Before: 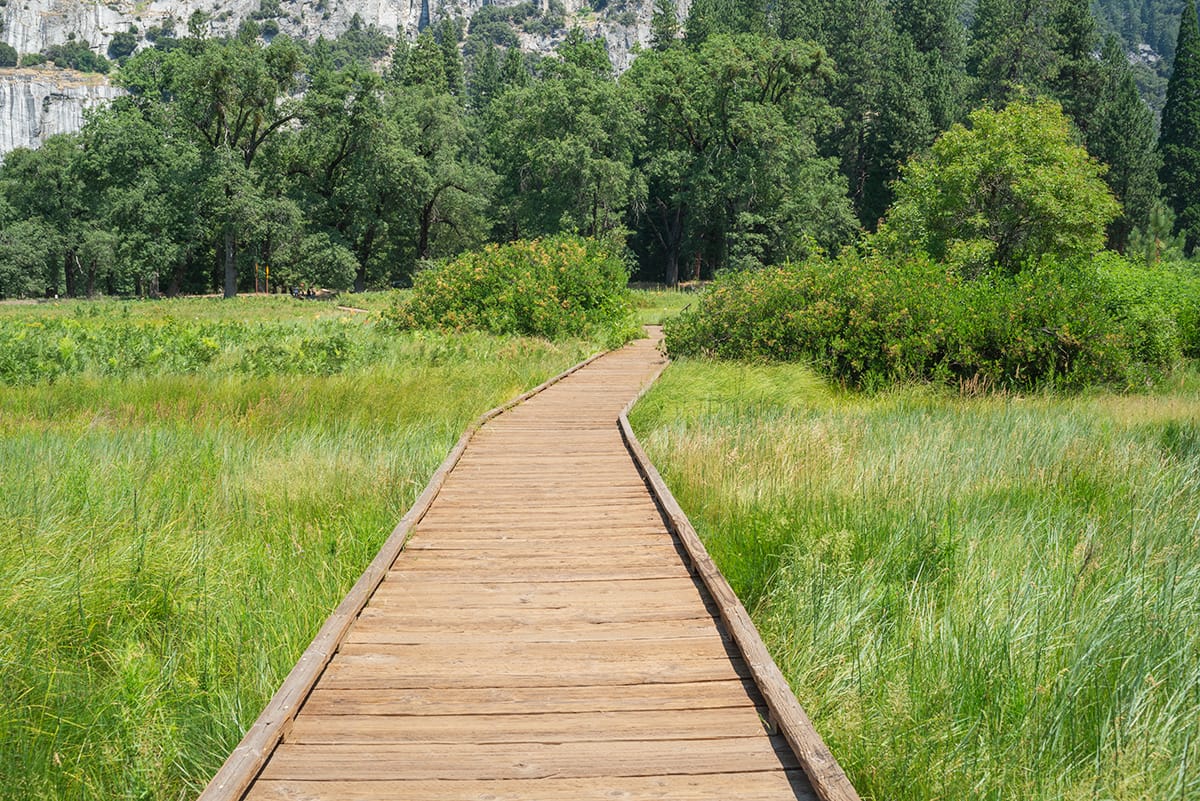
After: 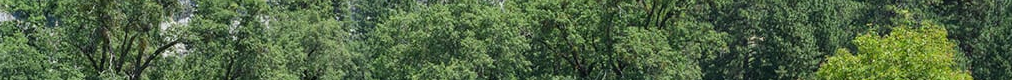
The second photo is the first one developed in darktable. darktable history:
crop and rotate: left 9.644%, top 9.491%, right 6.021%, bottom 80.509%
shadows and highlights: shadows 20.55, highlights -20.99, soften with gaussian
white balance: red 0.982, blue 1.018
